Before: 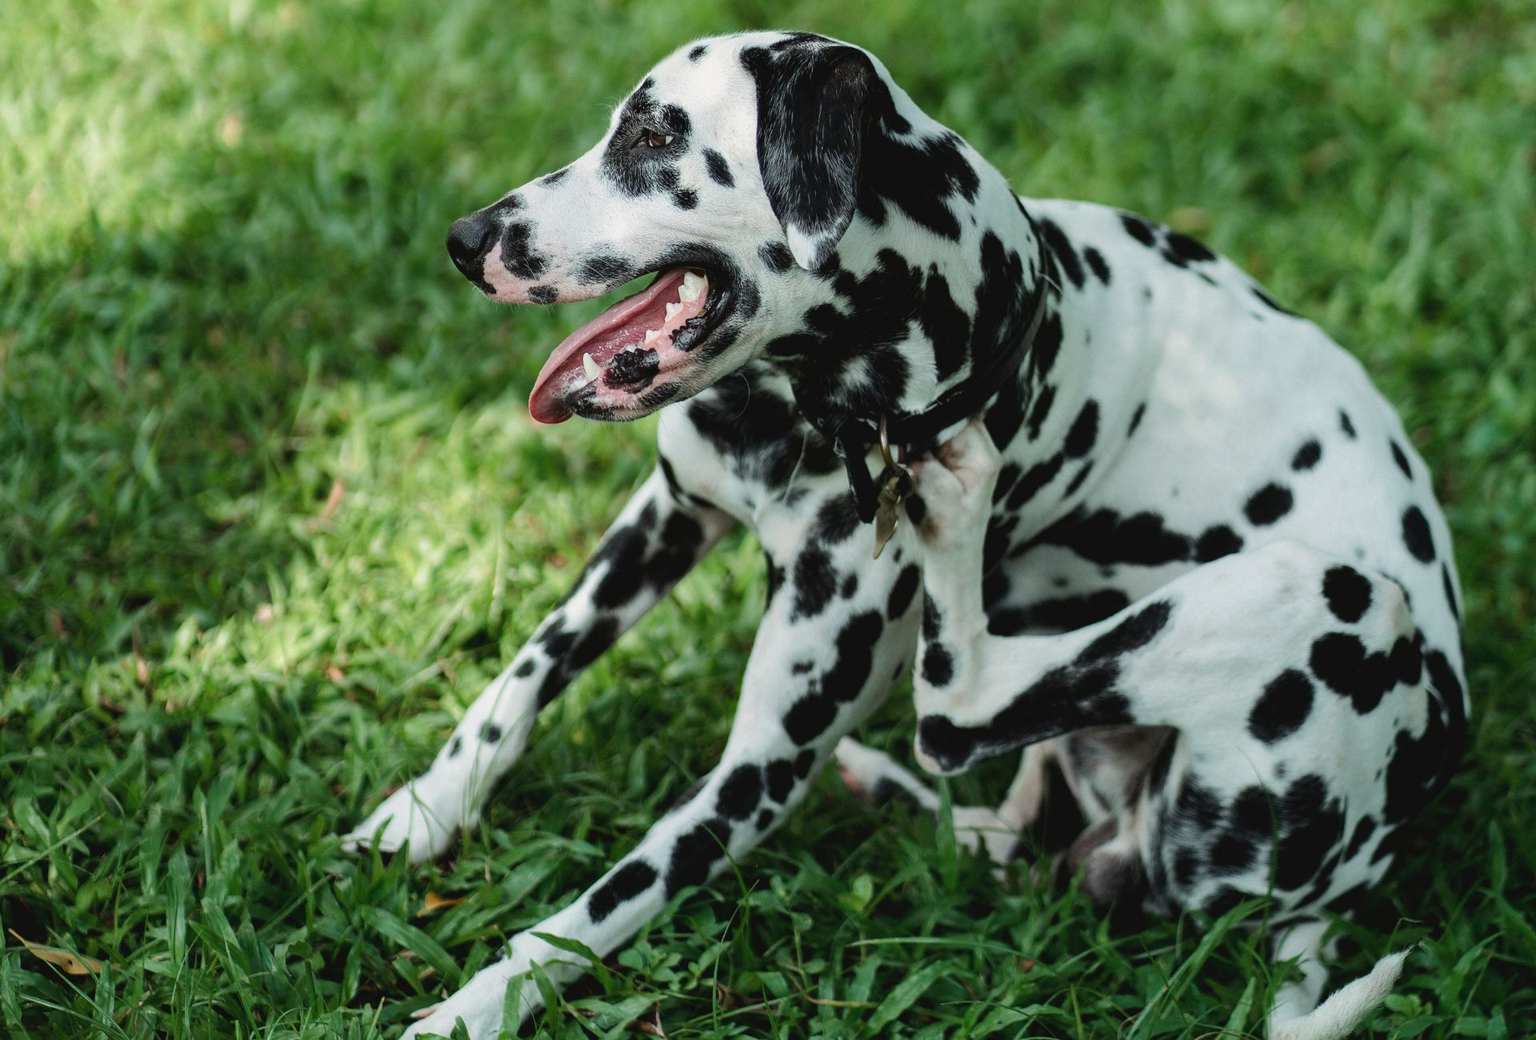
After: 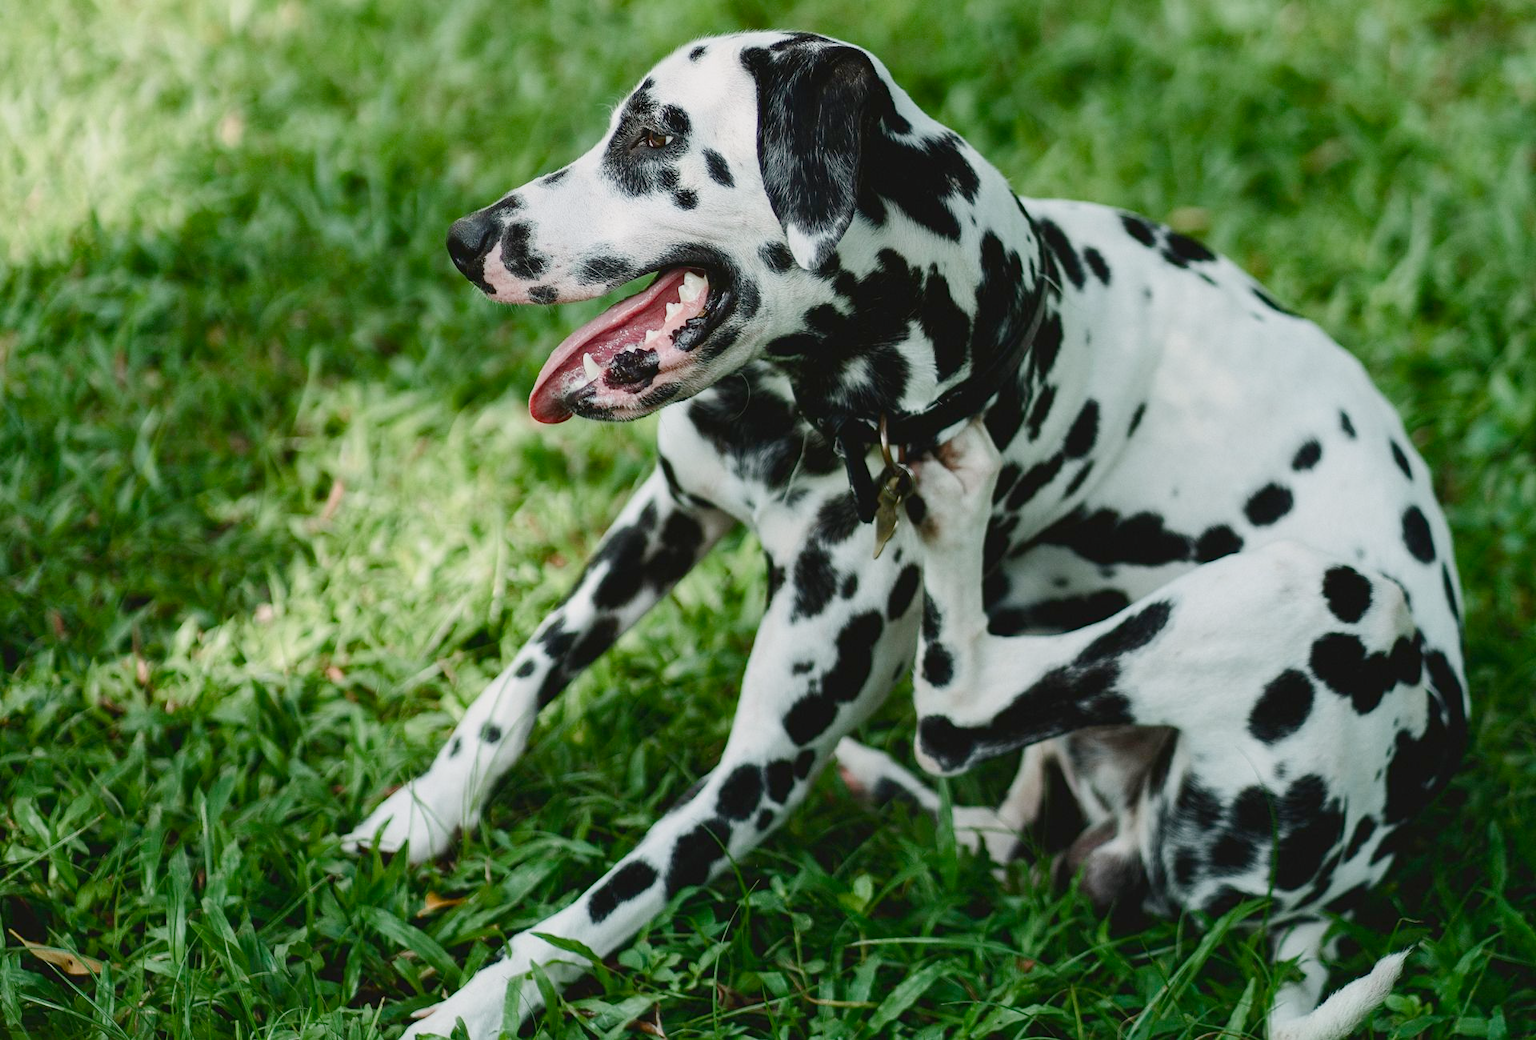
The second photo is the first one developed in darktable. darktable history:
color balance rgb: shadows lift › chroma 1%, shadows lift › hue 113°, highlights gain › chroma 0.2%, highlights gain › hue 333°, perceptual saturation grading › global saturation 20%, perceptual saturation grading › highlights -50%, perceptual saturation grading › shadows 25%, contrast -10%
contrast brightness saturation: contrast 0.15, brightness 0.05
